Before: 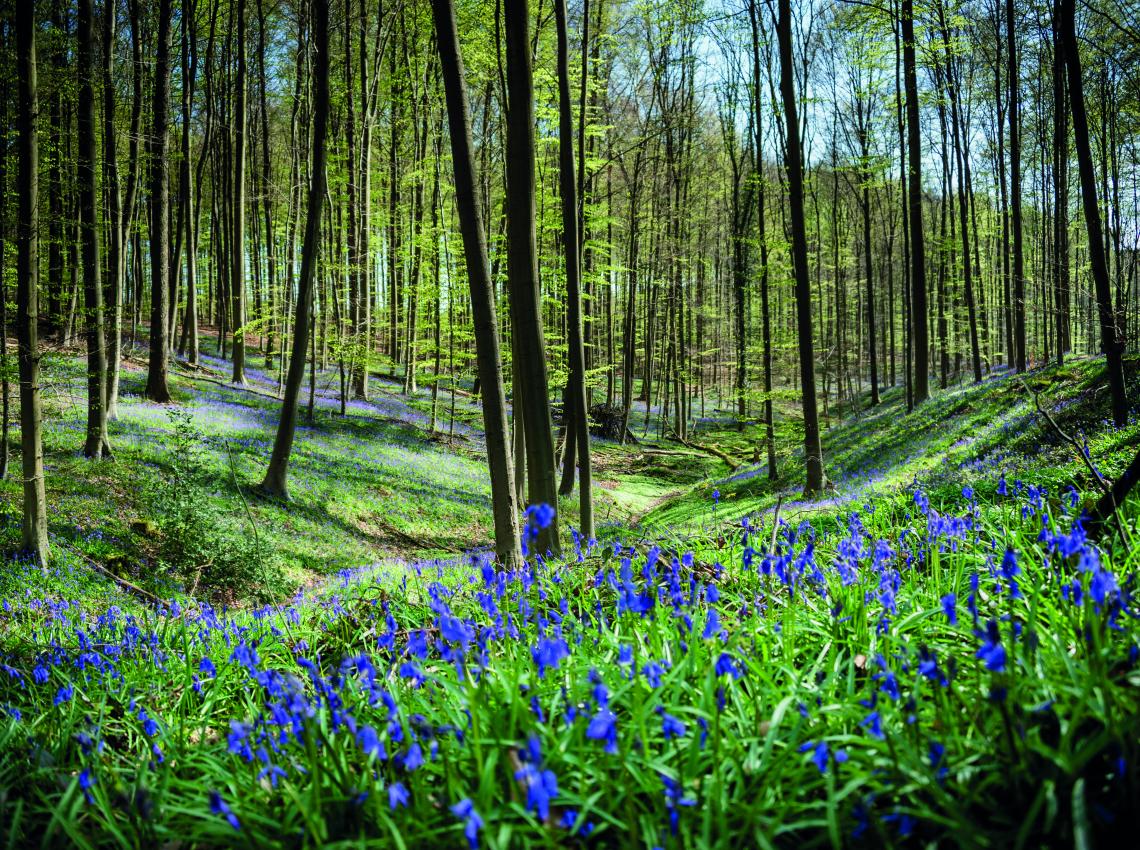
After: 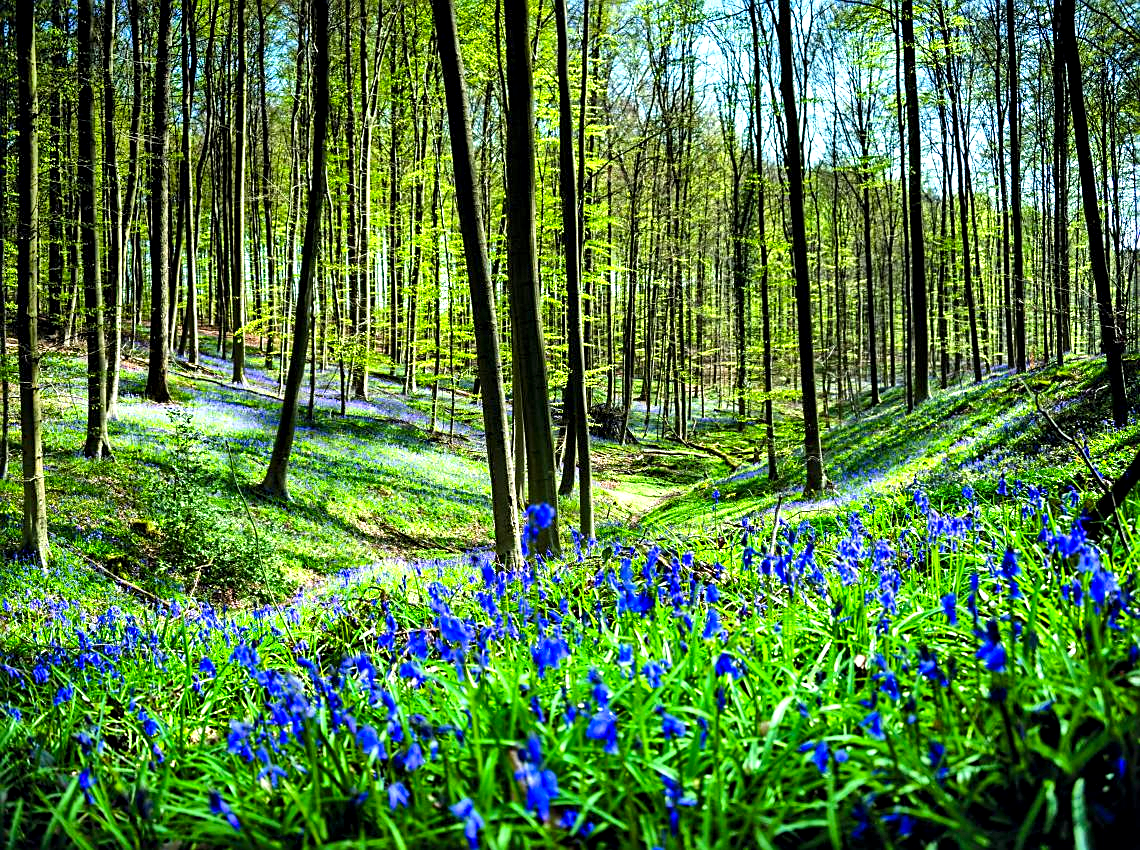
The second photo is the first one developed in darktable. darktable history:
sharpen: on, module defaults
contrast equalizer: octaves 7, y [[0.6 ×6], [0.55 ×6], [0 ×6], [0 ×6], [0 ×6]], mix 0.3
color balance rgb: linear chroma grading › global chroma 6.48%, perceptual saturation grading › global saturation 12.96%, global vibrance 6.02%
local contrast: mode bilateral grid, contrast 20, coarseness 50, detail 120%, midtone range 0.2
exposure: exposure 0.564 EV, compensate highlight preservation false
shadows and highlights: soften with gaussian
